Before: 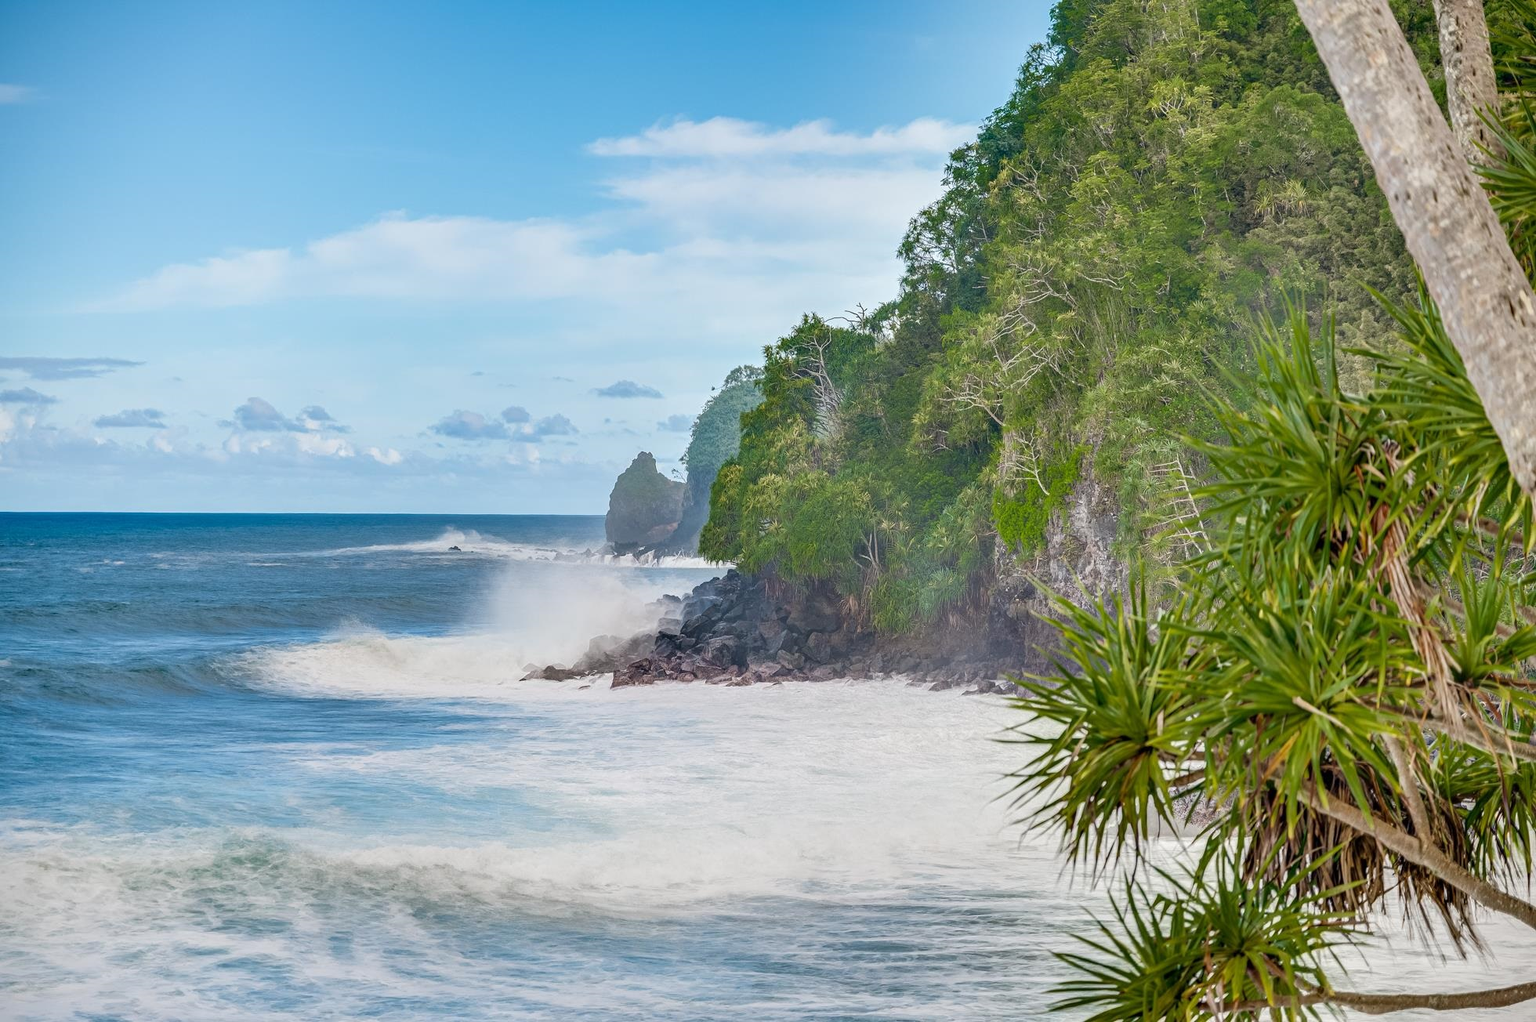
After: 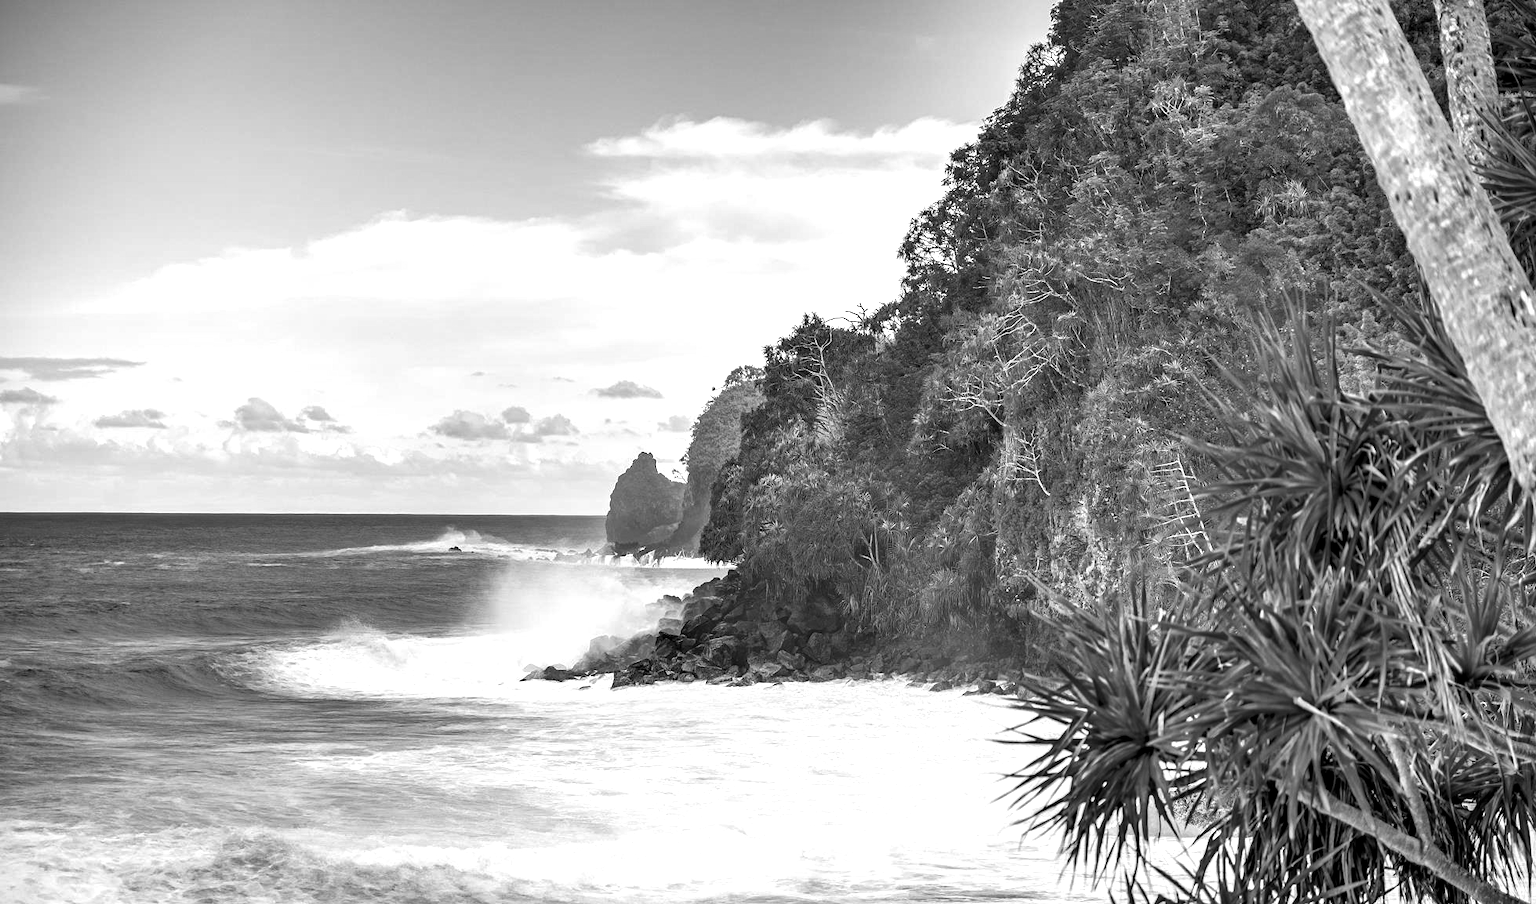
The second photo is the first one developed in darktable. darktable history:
crop and rotate: top 0%, bottom 11.49%
exposure: black level correction 0.001, exposure 0.5 EV, compensate exposure bias true, compensate highlight preservation false
monochrome: a 1.94, b -0.638
levels: levels [0.101, 0.578, 0.953]
